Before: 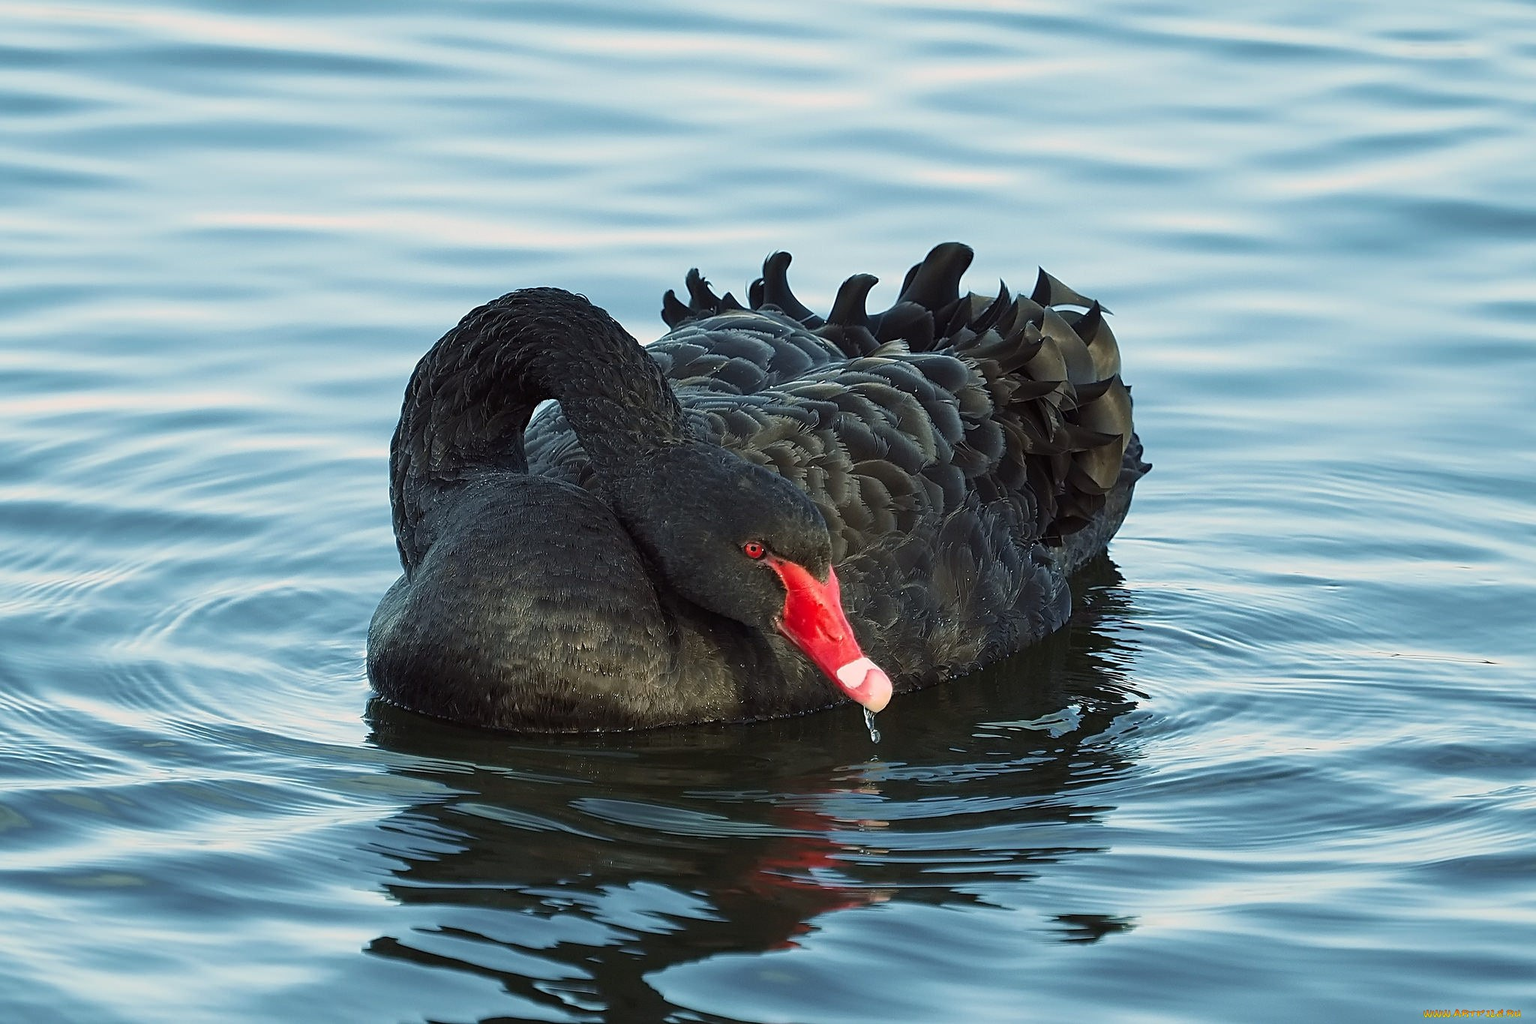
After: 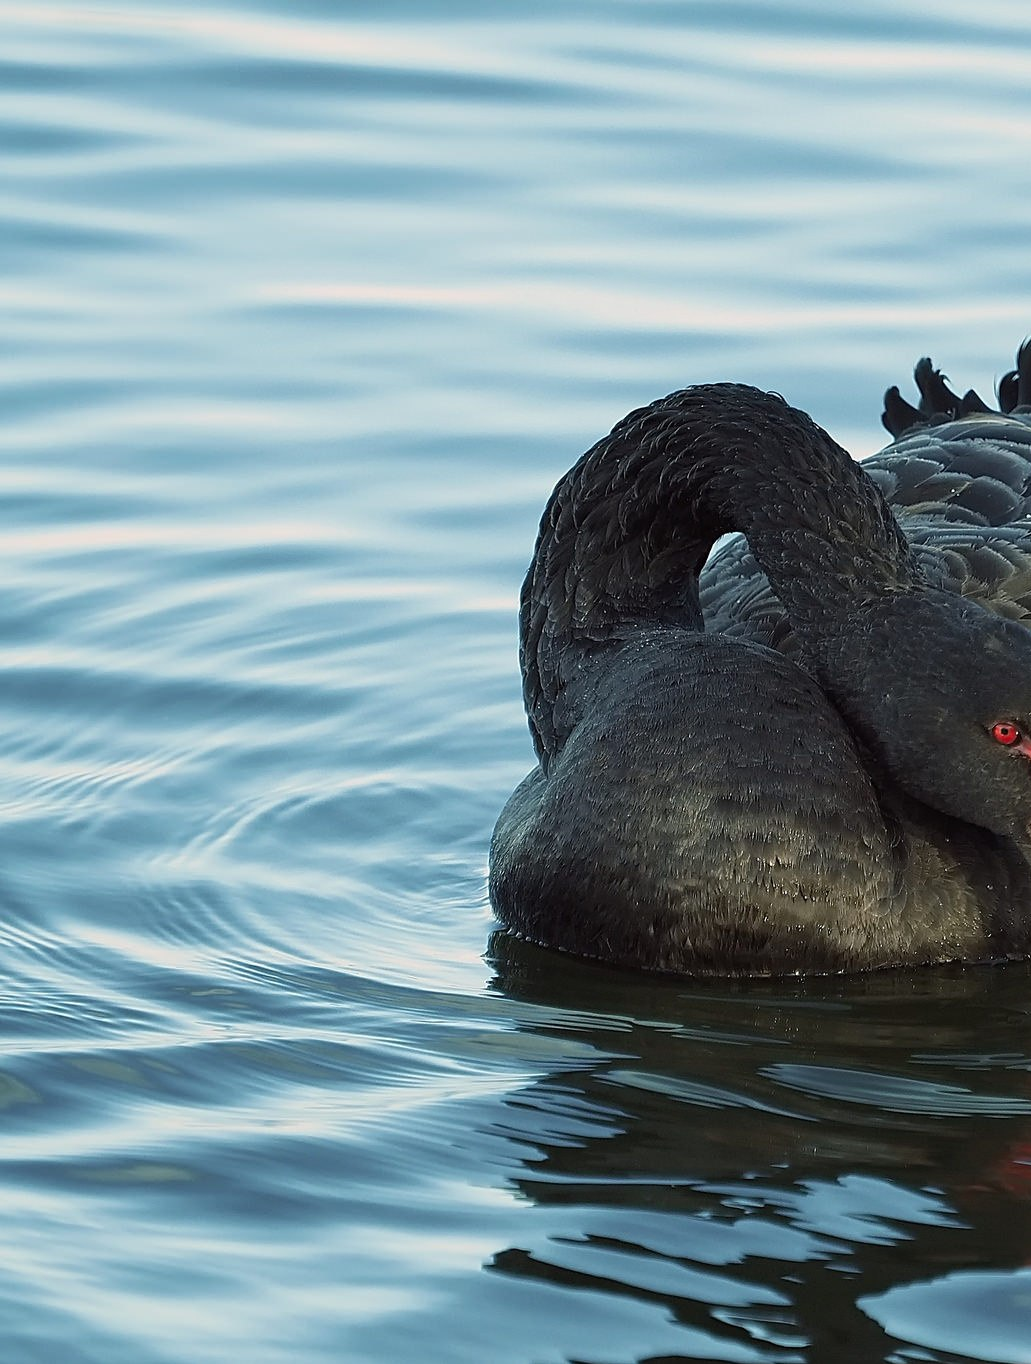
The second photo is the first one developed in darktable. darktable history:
crop and rotate: left 0.003%, top 0%, right 49.609%
